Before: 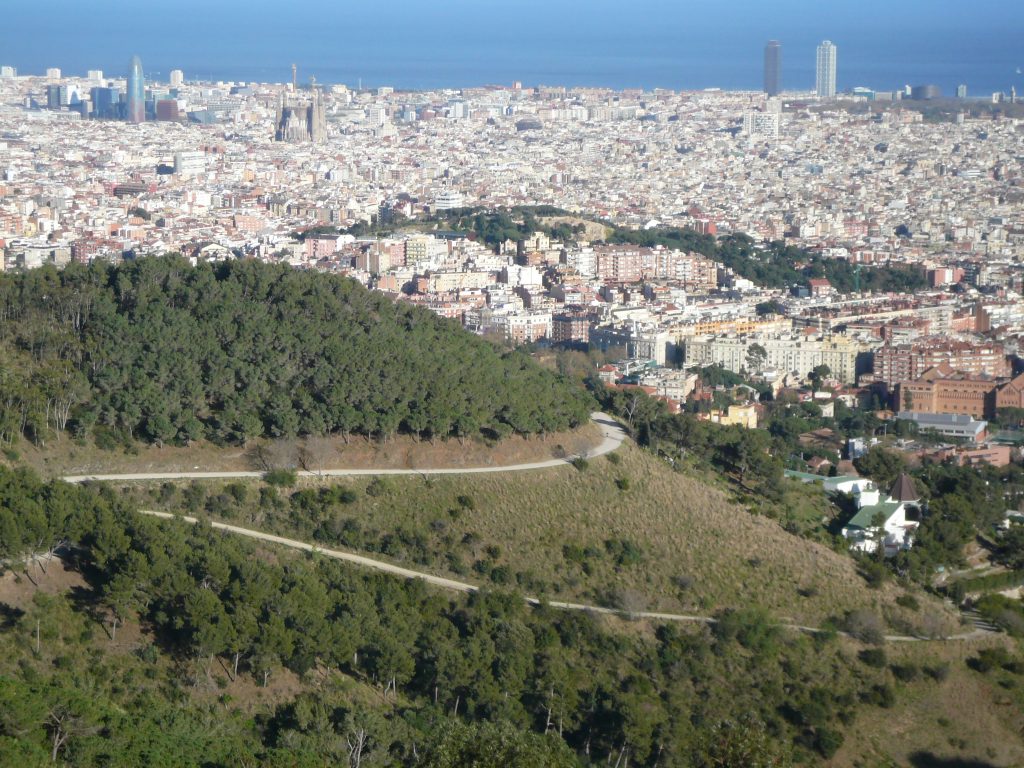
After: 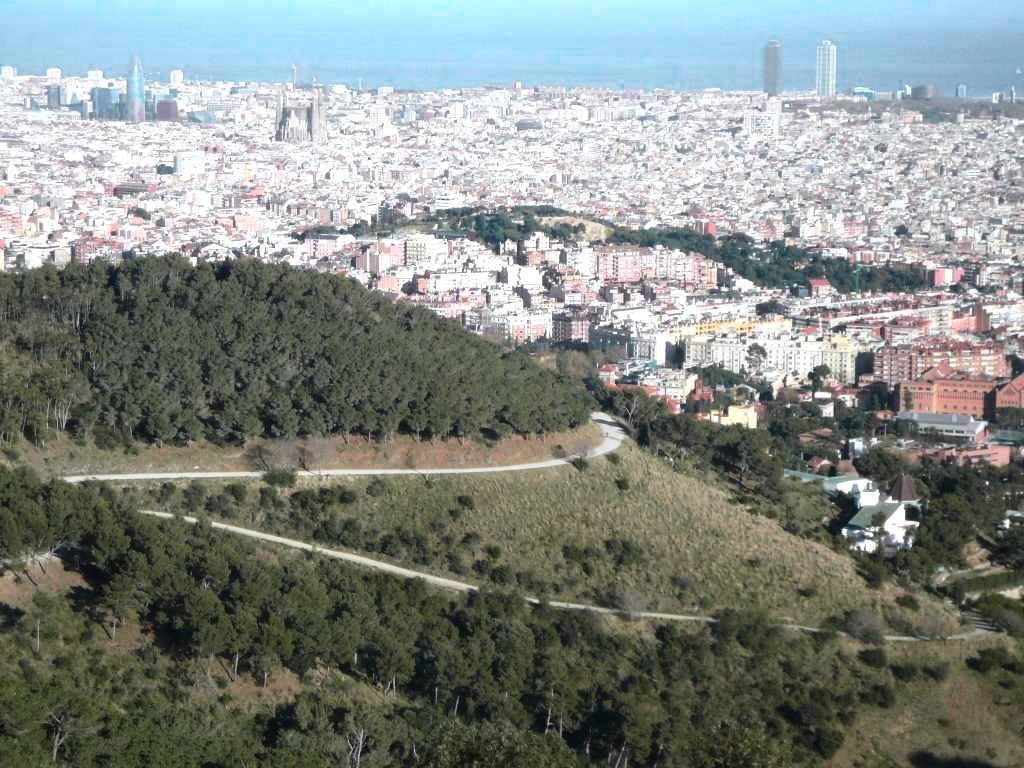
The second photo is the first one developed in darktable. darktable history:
color correction: highlights a* -0.137, highlights b* -5.91, shadows a* -0.137, shadows b* -0.137
color zones: curves: ch0 [(0, 0.533) (0.126, 0.533) (0.234, 0.533) (0.368, 0.357) (0.5, 0.5) (0.625, 0.5) (0.74, 0.637) (0.875, 0.5)]; ch1 [(0.004, 0.708) (0.129, 0.662) (0.25, 0.5) (0.375, 0.331) (0.496, 0.396) (0.625, 0.649) (0.739, 0.26) (0.875, 0.5) (1, 0.478)]; ch2 [(0, 0.409) (0.132, 0.403) (0.236, 0.558) (0.379, 0.448) (0.5, 0.5) (0.625, 0.5) (0.691, 0.39) (0.875, 0.5)]
tone equalizer: -8 EV -0.417 EV, -7 EV -0.389 EV, -6 EV -0.333 EV, -5 EV -0.222 EV, -3 EV 0.222 EV, -2 EV 0.333 EV, -1 EV 0.389 EV, +0 EV 0.417 EV, edges refinement/feathering 500, mask exposure compensation -1.57 EV, preserve details no
